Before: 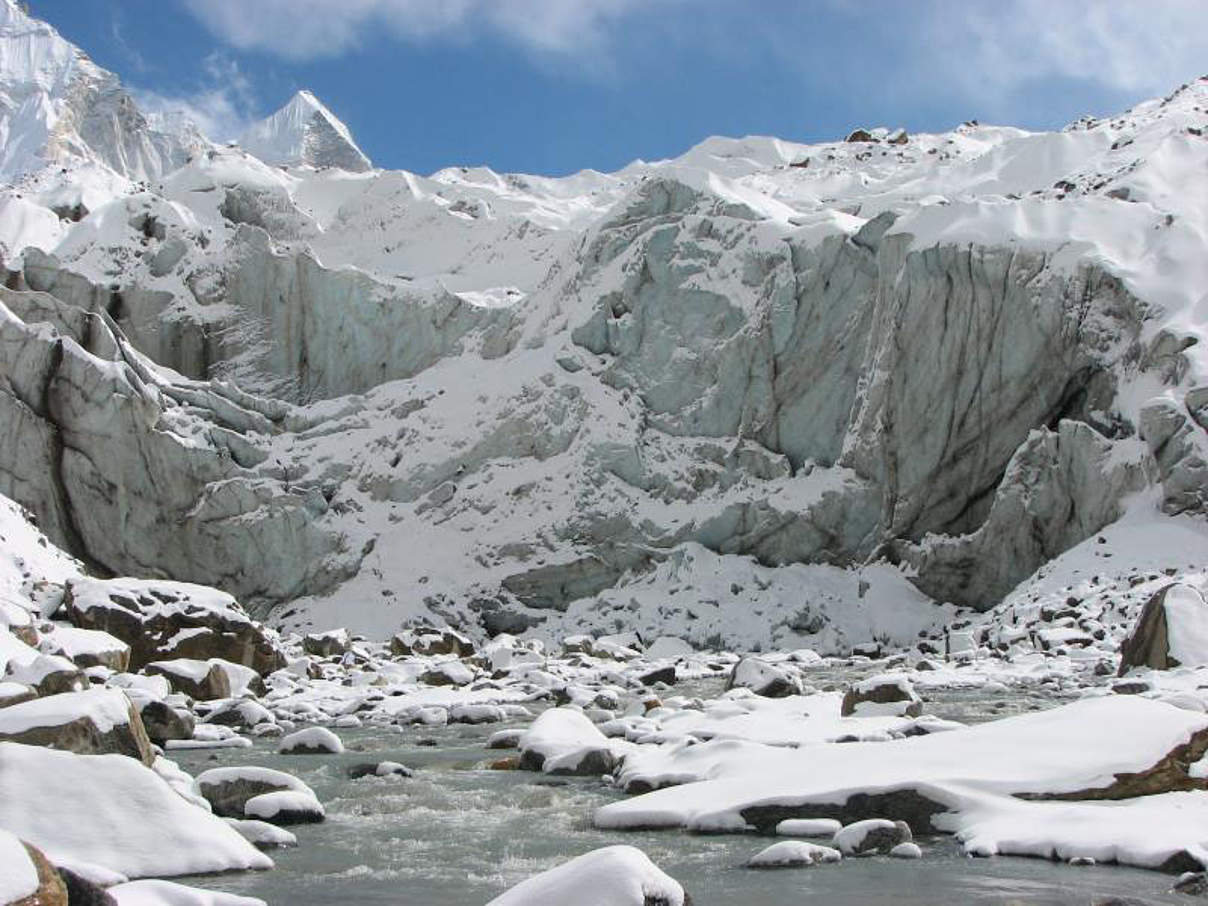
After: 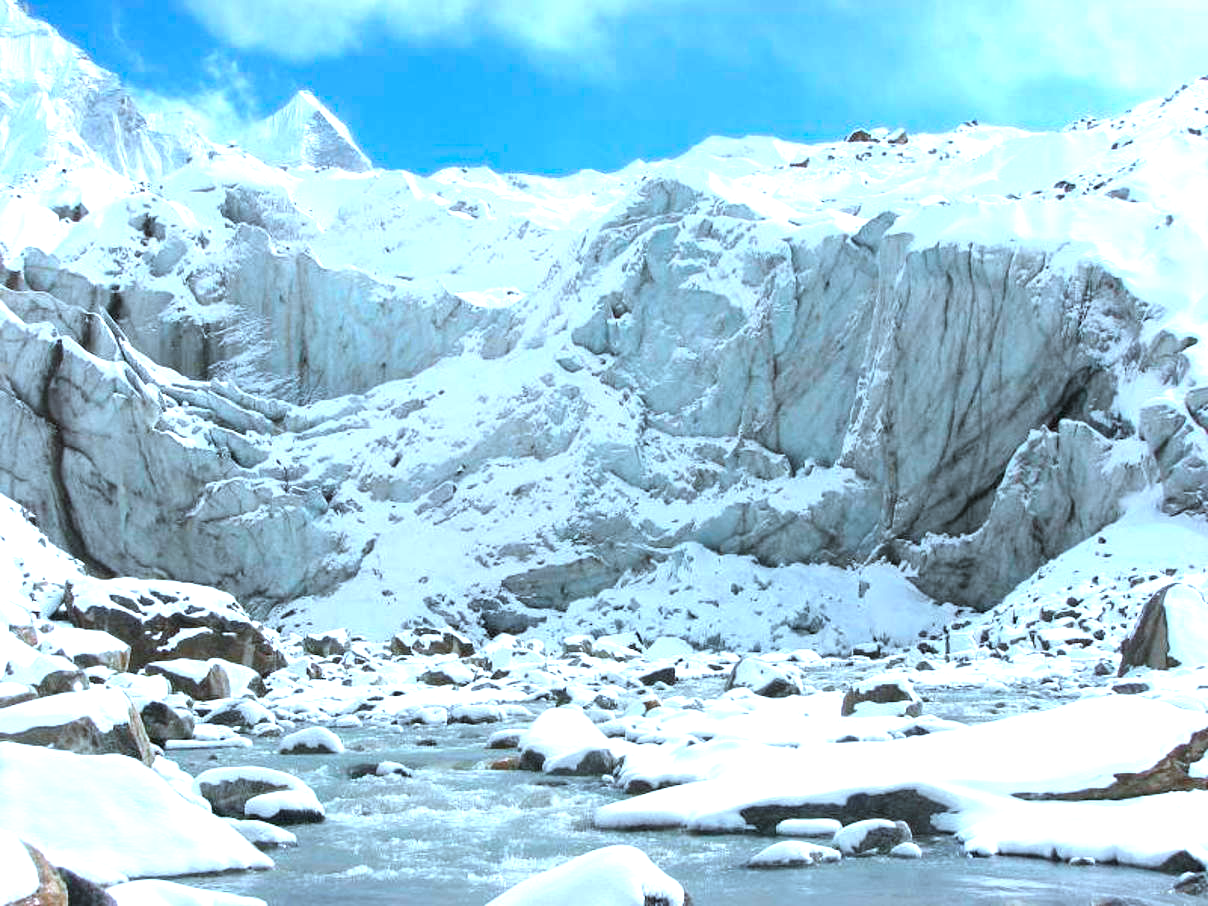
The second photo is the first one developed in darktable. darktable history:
color correction: highlights a* -9.06, highlights b* -22.81
exposure: black level correction 0, exposure 1.098 EV, compensate exposure bias true, compensate highlight preservation false
